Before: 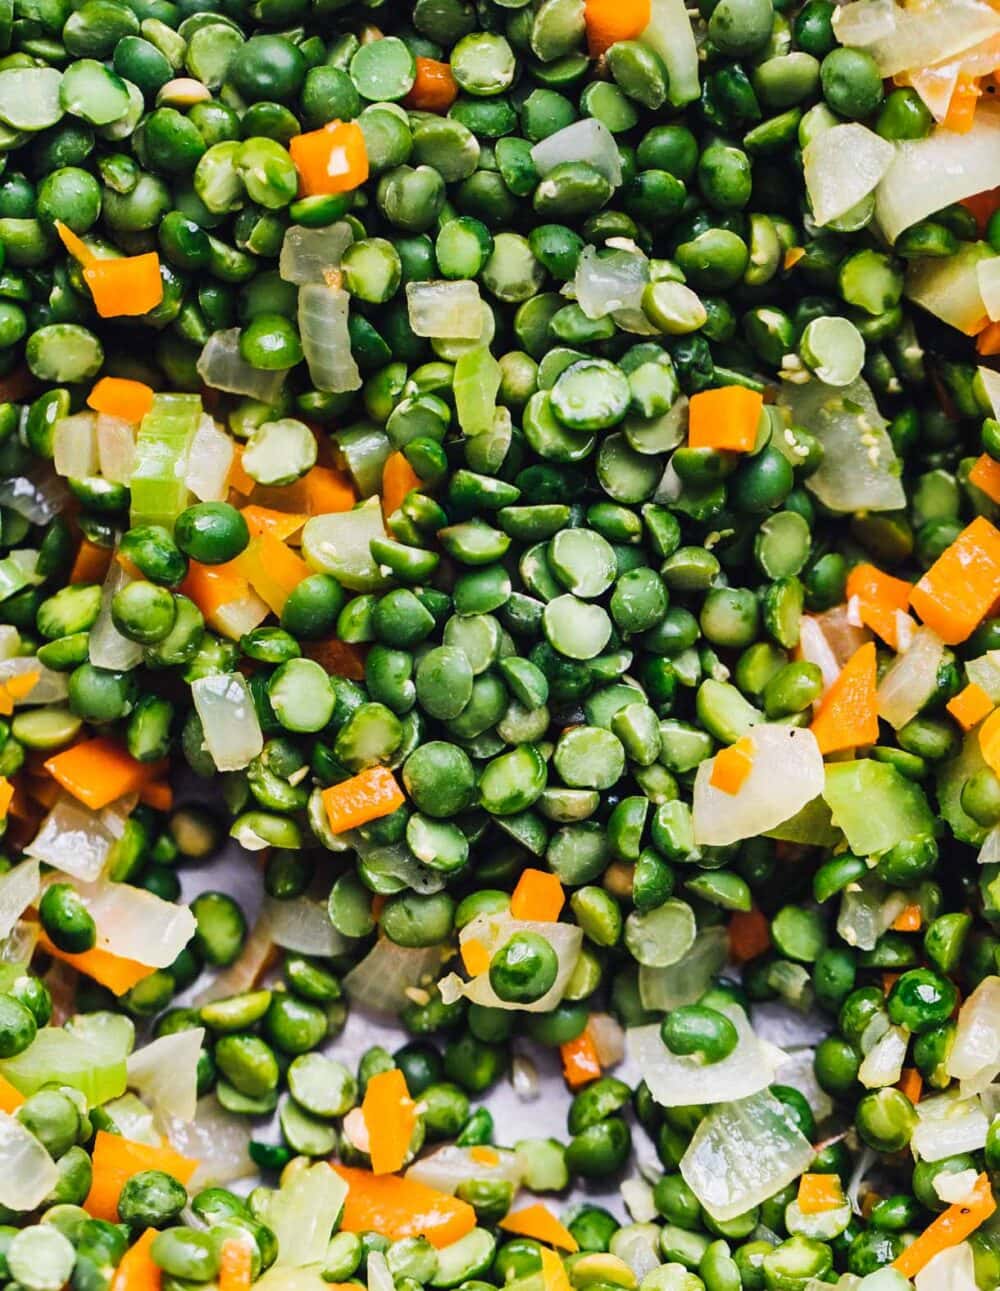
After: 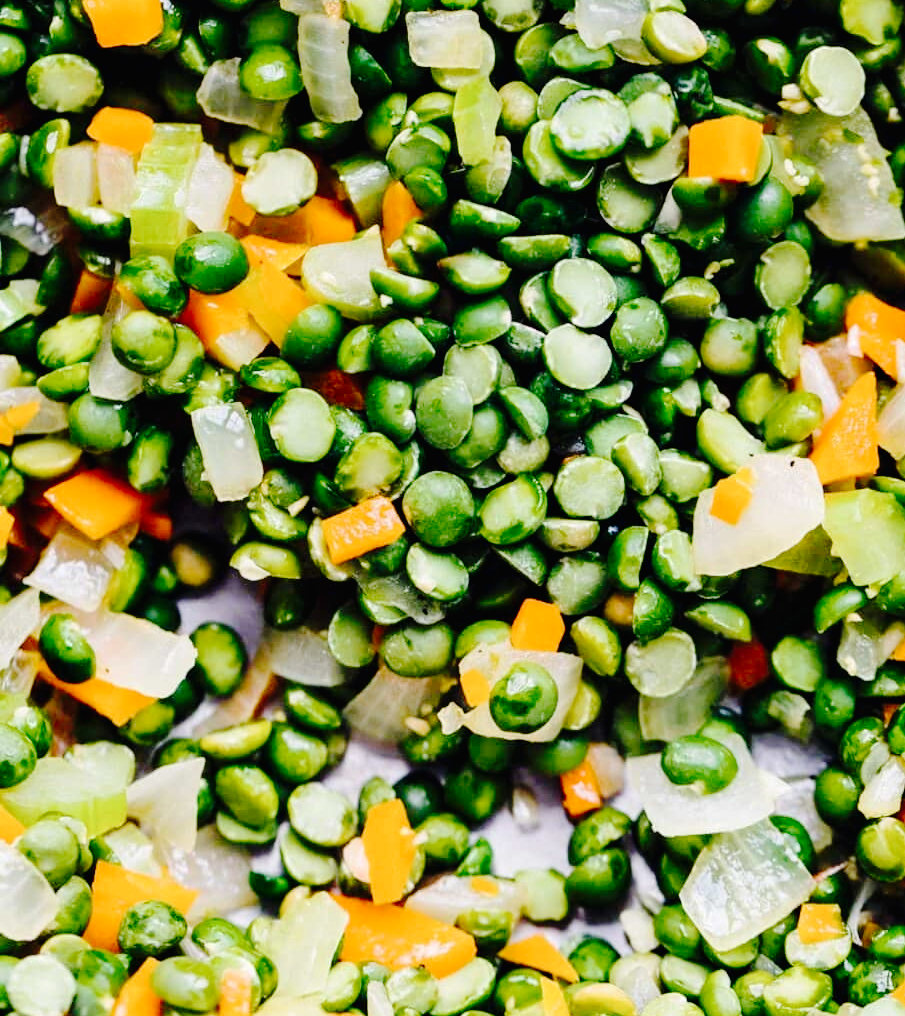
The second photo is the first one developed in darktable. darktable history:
crop: top 20.916%, right 9.437%, bottom 0.316%
exposure: black level correction 0.001, exposure 0.014 EV, compensate highlight preservation false
tone curve: curves: ch0 [(0, 0) (0.003, 0.013) (0.011, 0.012) (0.025, 0.011) (0.044, 0.016) (0.069, 0.029) (0.1, 0.045) (0.136, 0.074) (0.177, 0.123) (0.224, 0.207) (0.277, 0.313) (0.335, 0.414) (0.399, 0.509) (0.468, 0.599) (0.543, 0.663) (0.623, 0.728) (0.709, 0.79) (0.801, 0.854) (0.898, 0.925) (1, 1)], preserve colors none
